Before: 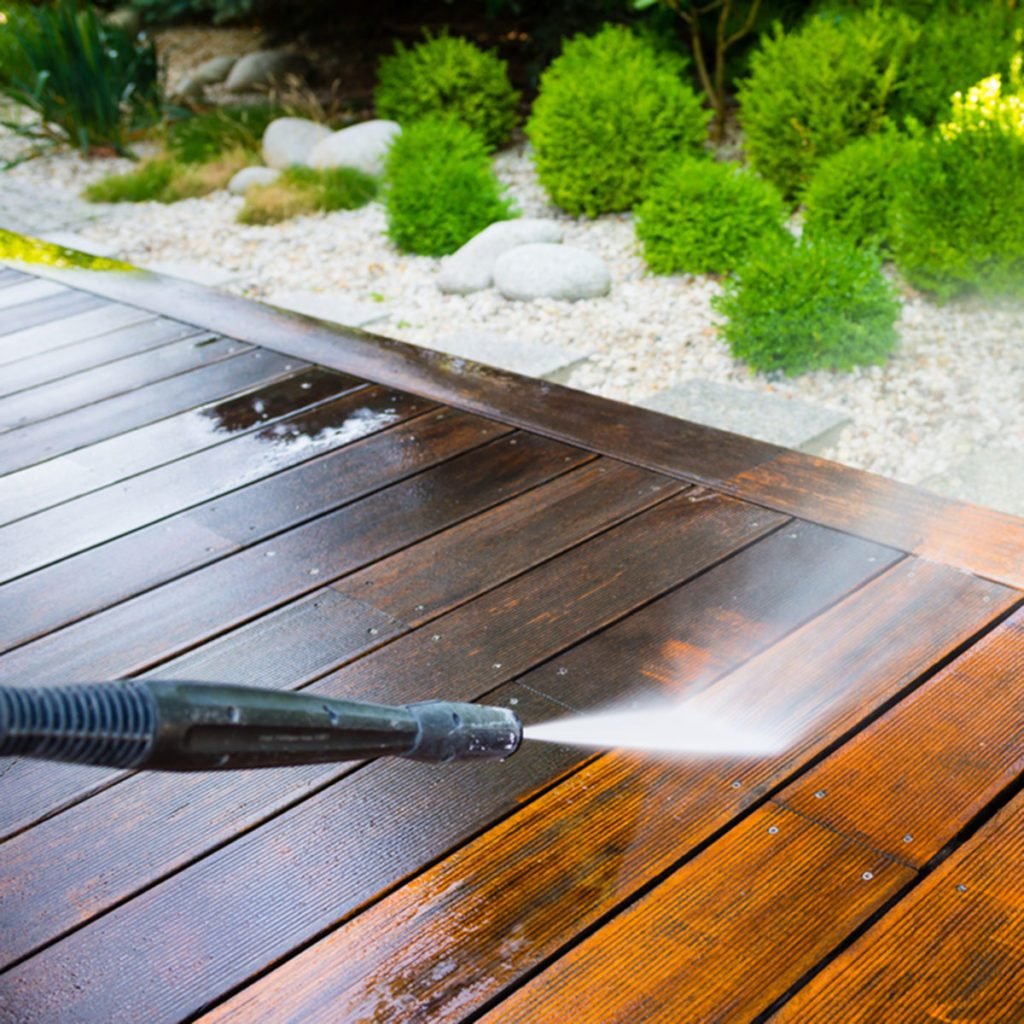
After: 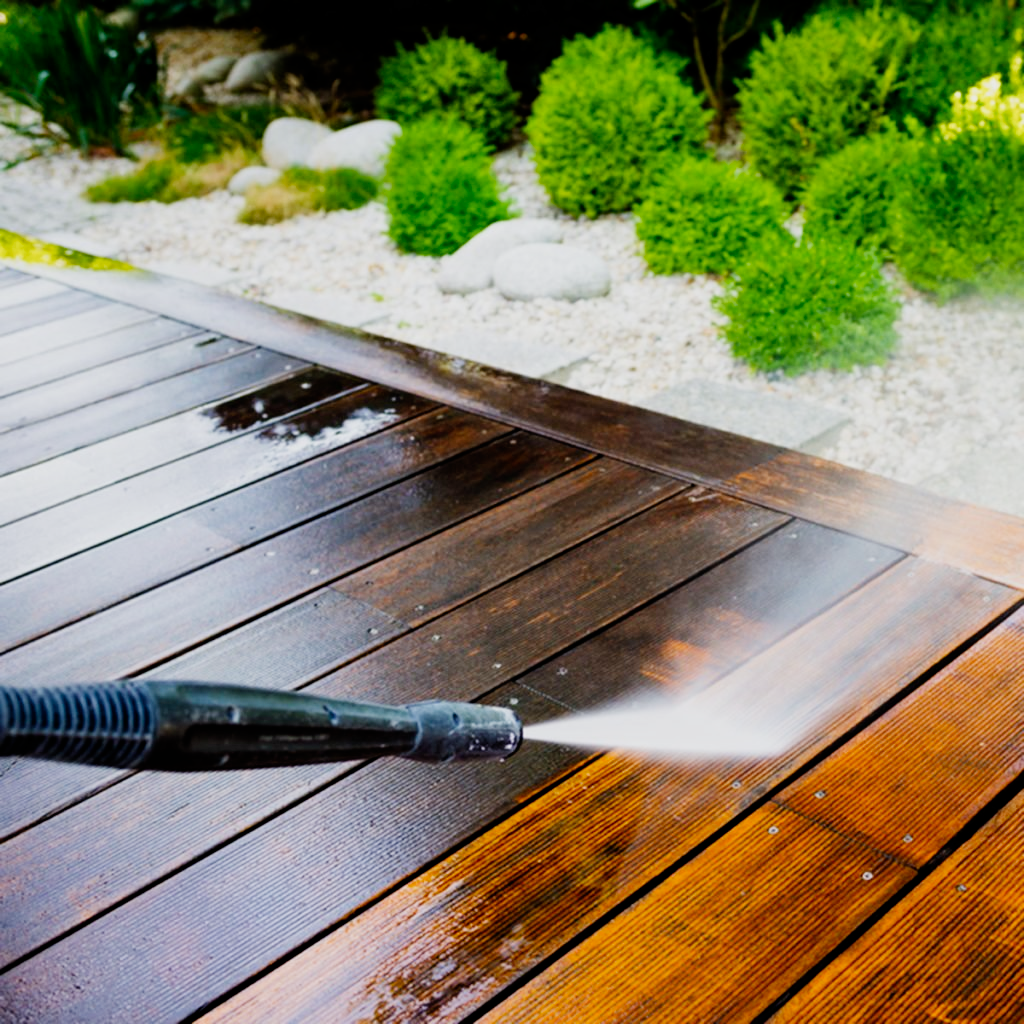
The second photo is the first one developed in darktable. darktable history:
filmic rgb: black relative exposure -7.5 EV, white relative exposure 5 EV, hardness 3.3, contrast 1.298, add noise in highlights 0.001, preserve chrominance no, color science v3 (2019), use custom middle-gray values true, contrast in highlights soft
